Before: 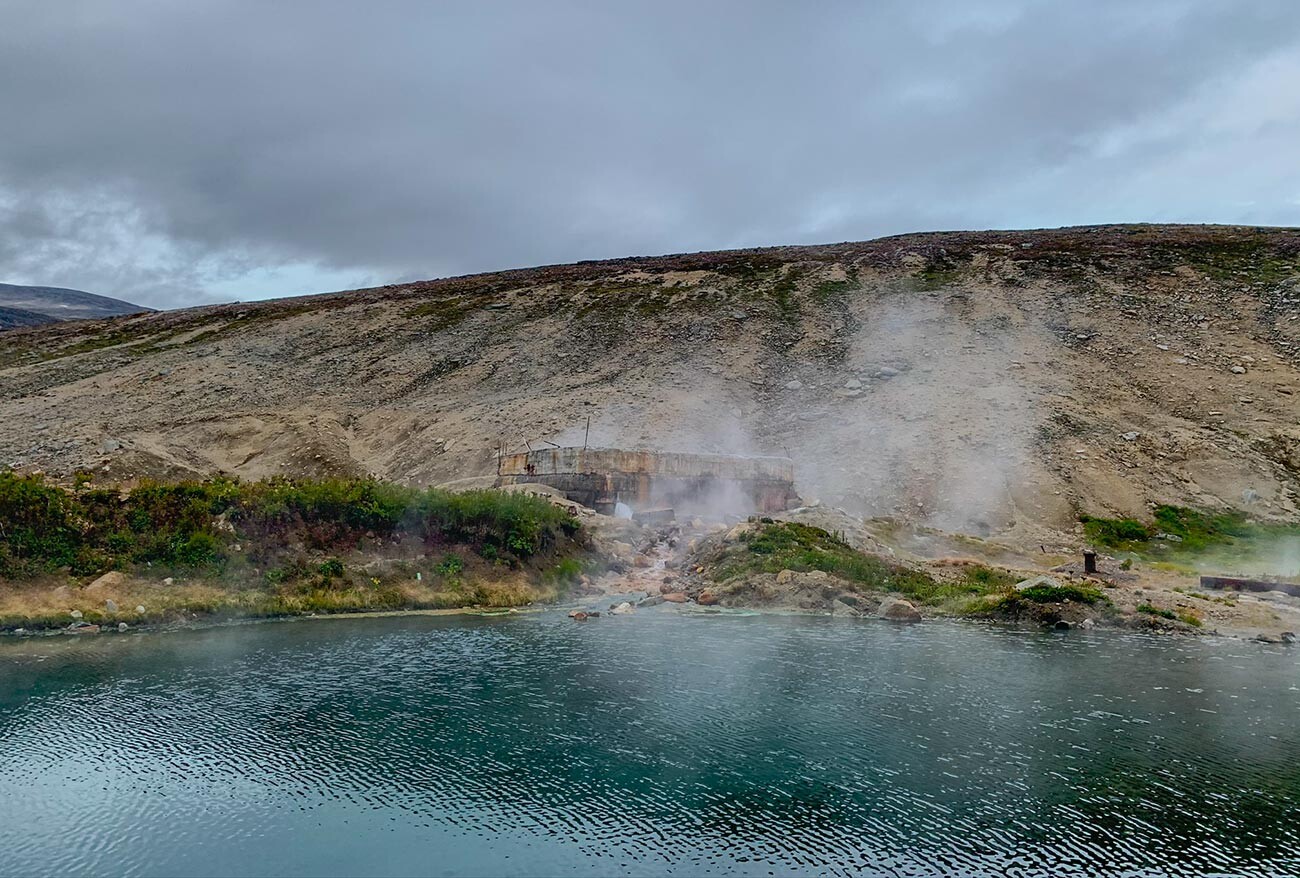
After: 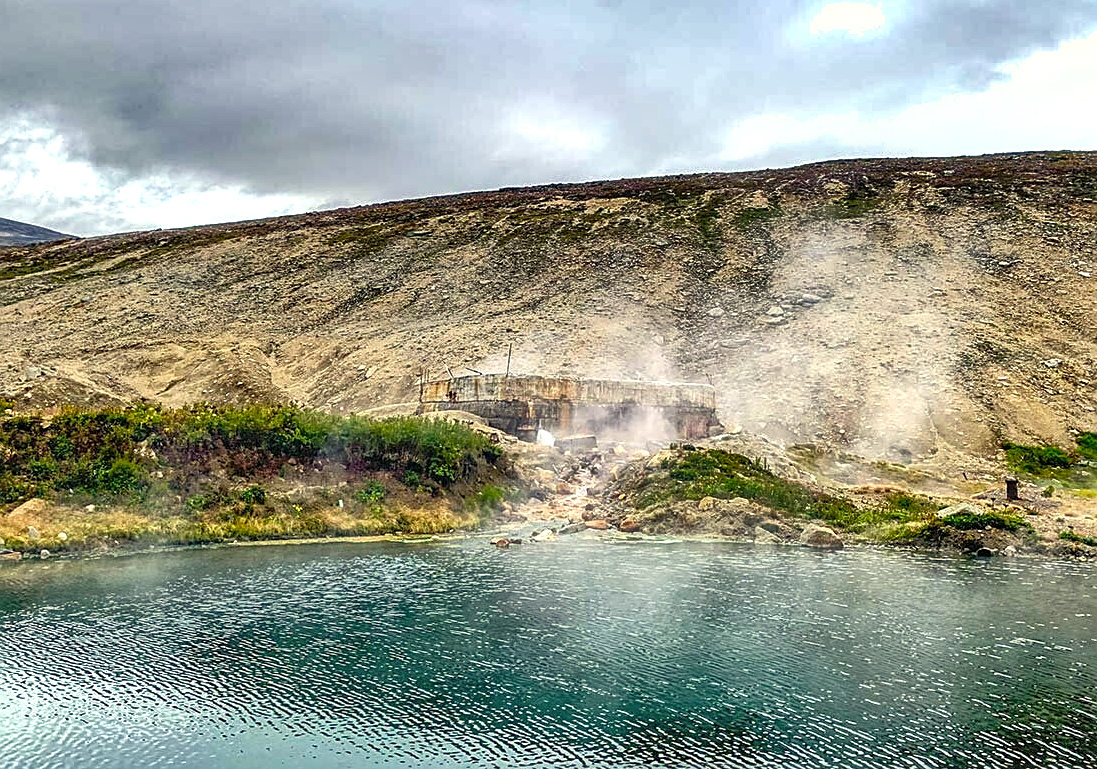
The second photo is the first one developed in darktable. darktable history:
color correction: highlights a* 1.44, highlights b* 17.11
exposure: exposure 1.158 EV, compensate highlight preservation false
sharpen: on, module defaults
local contrast: on, module defaults
shadows and highlights: radius 103.22, shadows 50.58, highlights -64.42, soften with gaussian
crop: left 6.038%, top 8.41%, right 9.548%, bottom 3.93%
